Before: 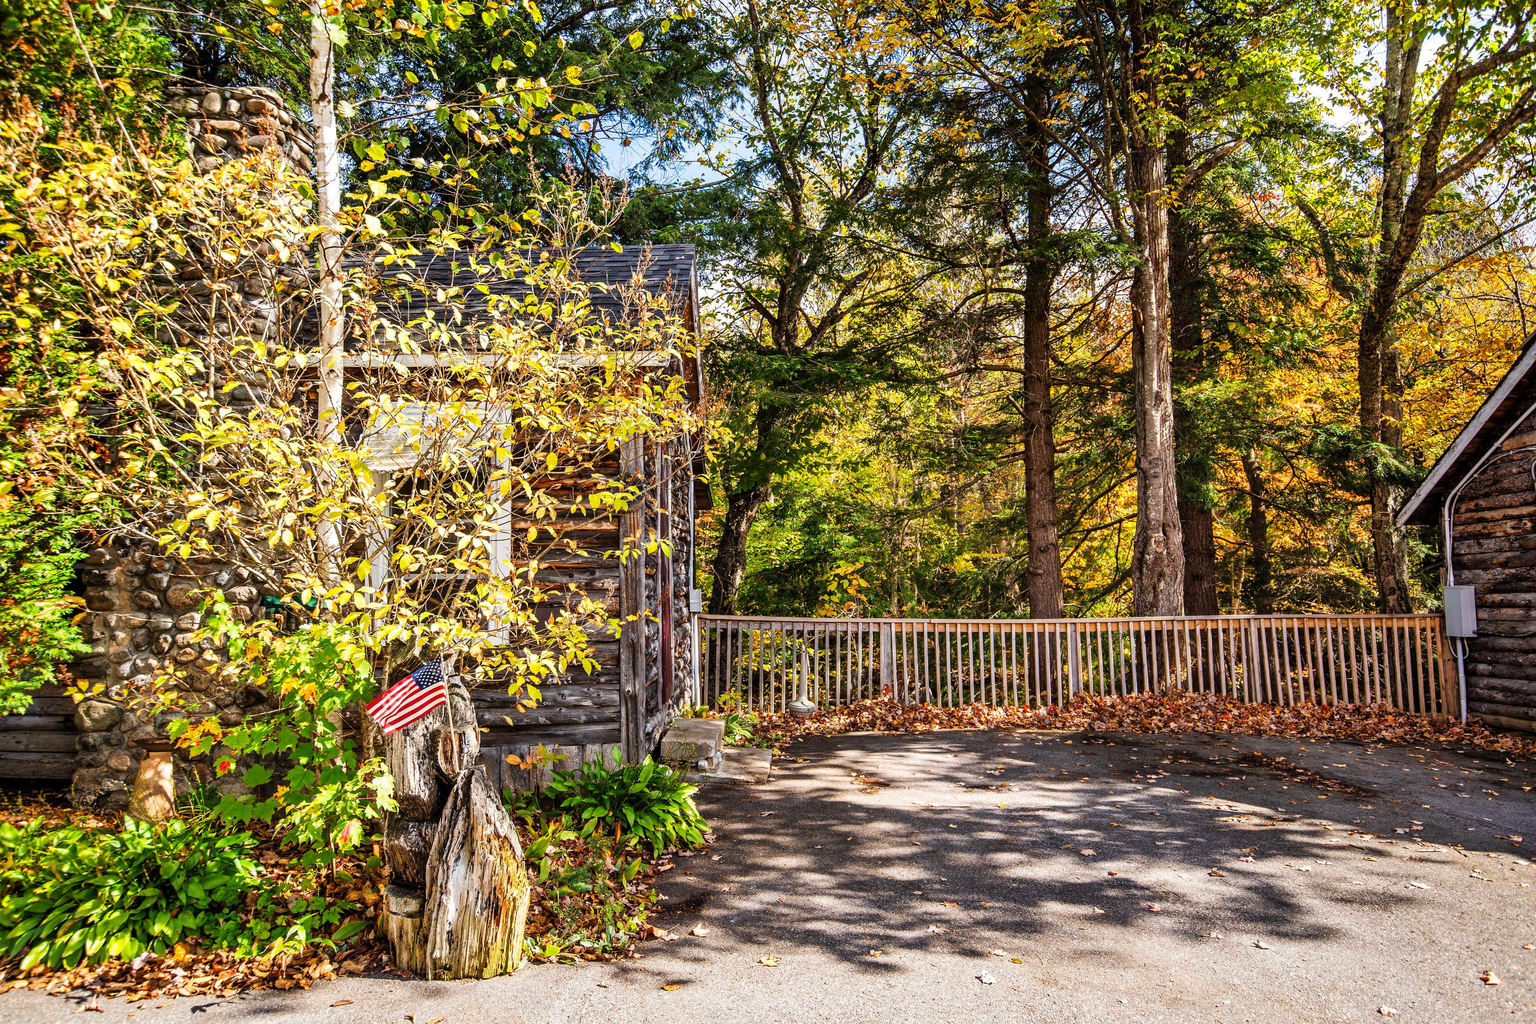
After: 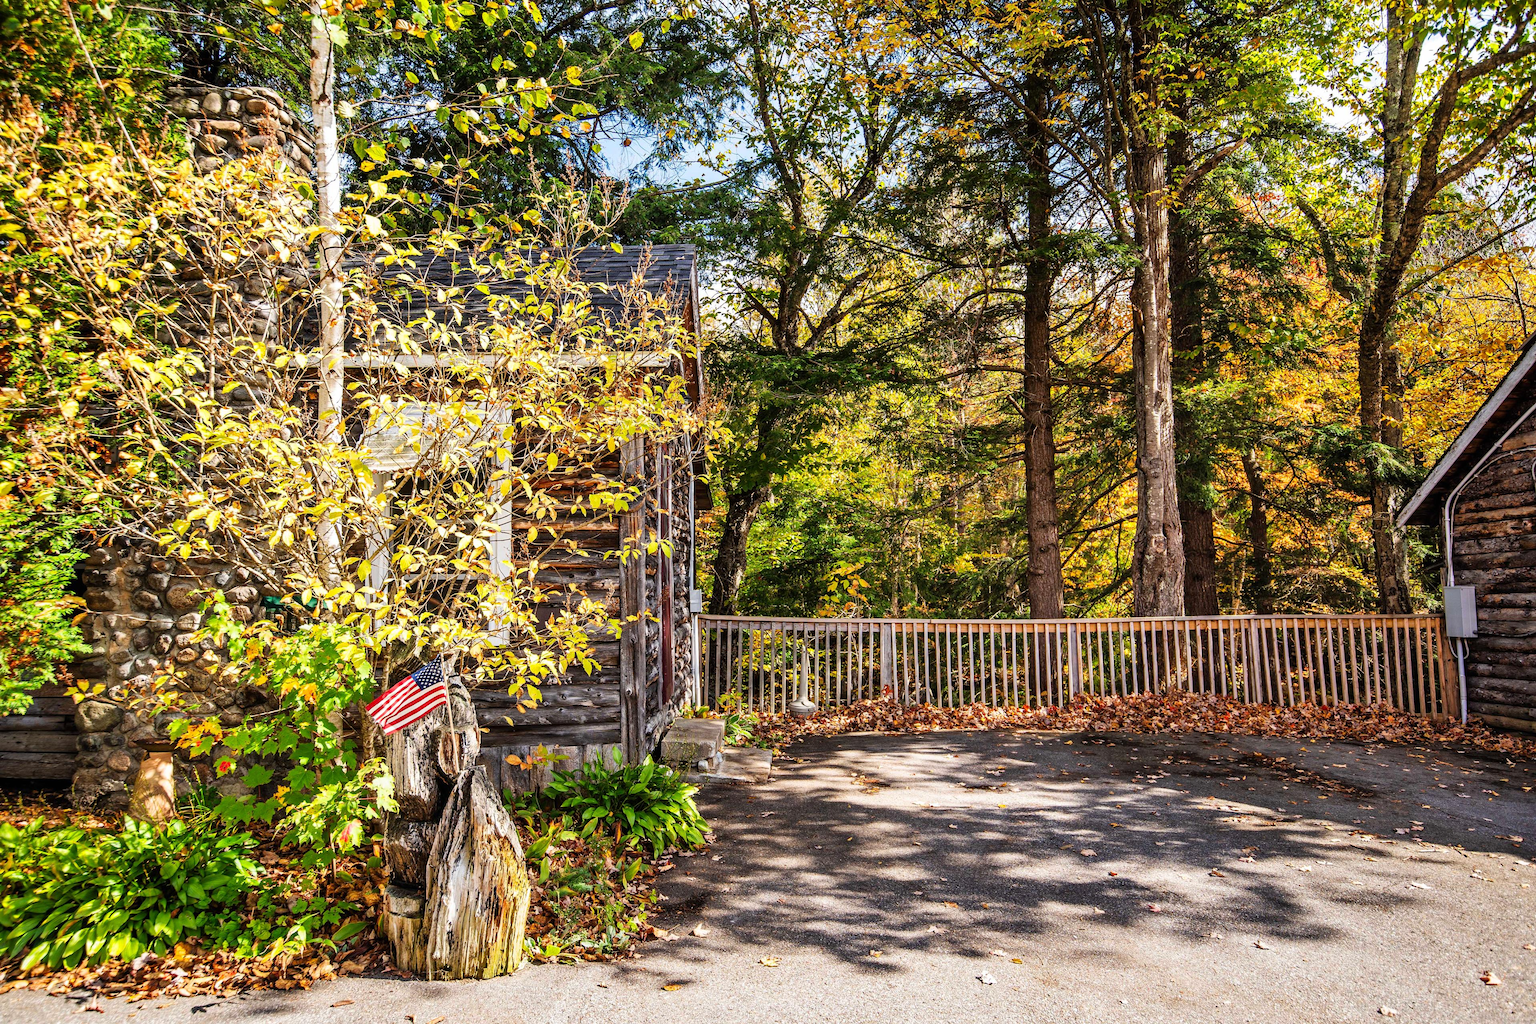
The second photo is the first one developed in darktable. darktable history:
exposure: black level correction 0, exposure 0 EV, compensate exposure bias true, compensate highlight preservation false
